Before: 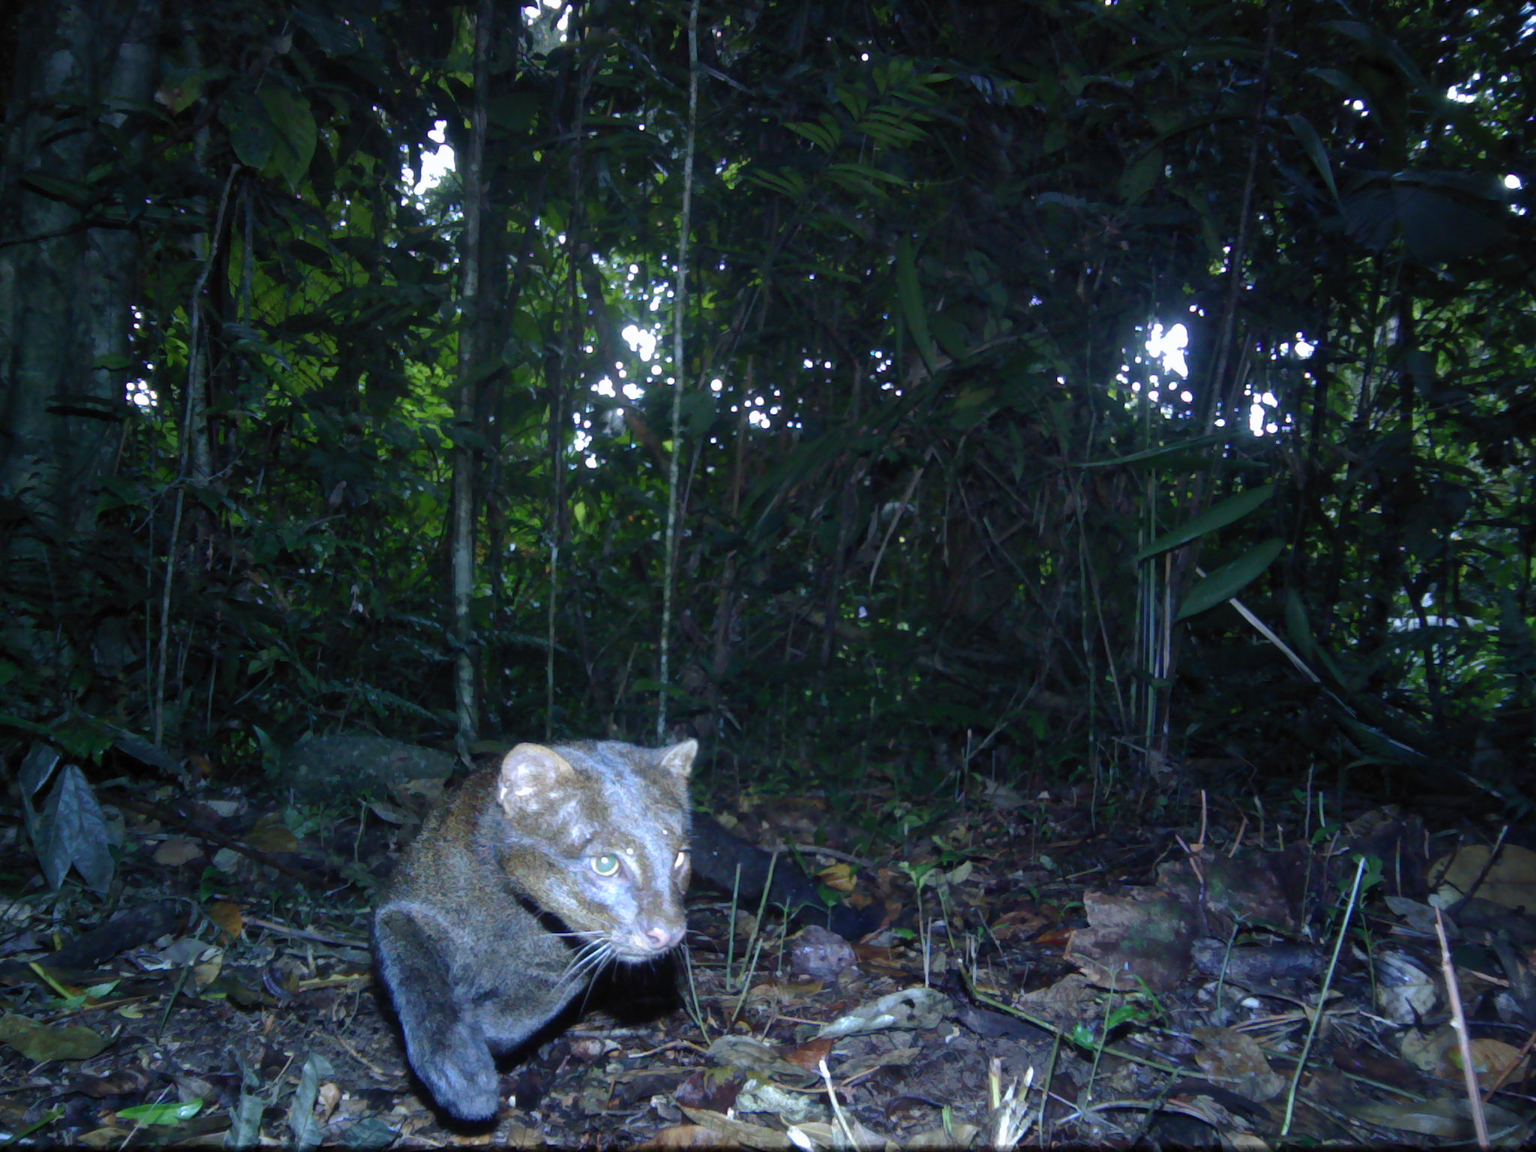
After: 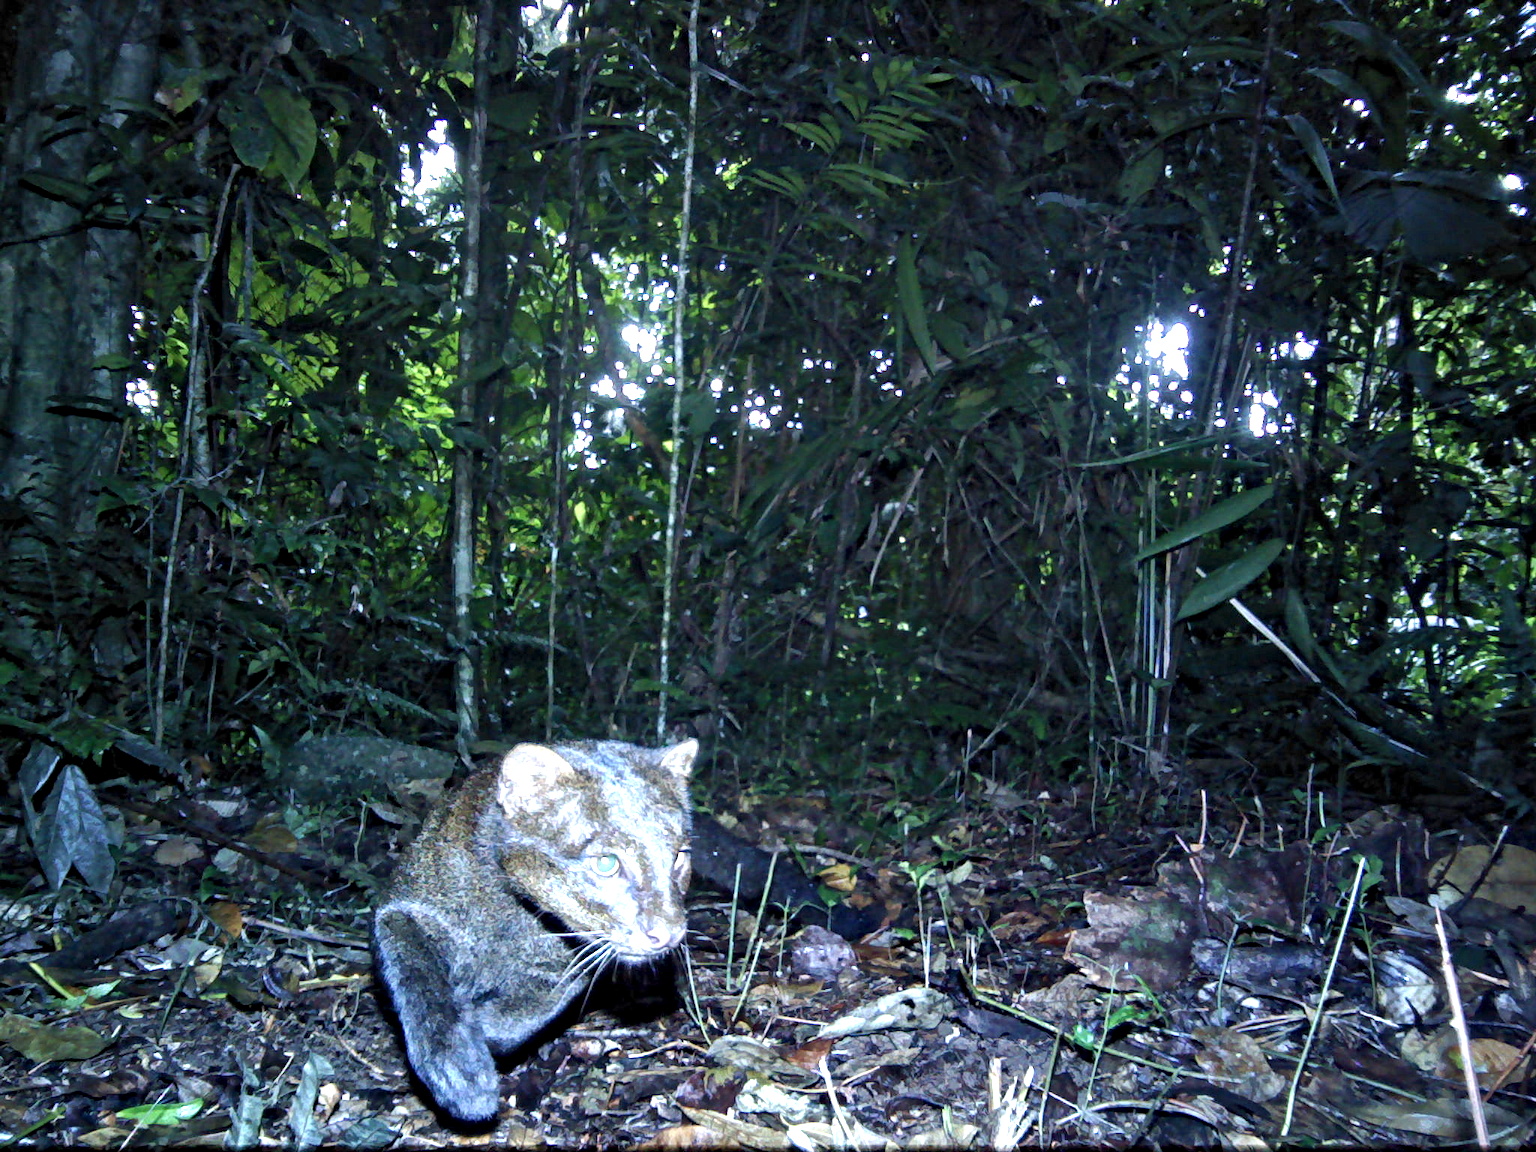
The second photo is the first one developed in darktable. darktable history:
contrast equalizer: octaves 7, y [[0.5, 0.542, 0.583, 0.625, 0.667, 0.708], [0.5 ×6], [0.5 ×6], [0 ×6], [0 ×6]]
exposure: black level correction 0.001, exposure 0.955 EV, compensate exposure bias true, compensate highlight preservation false
